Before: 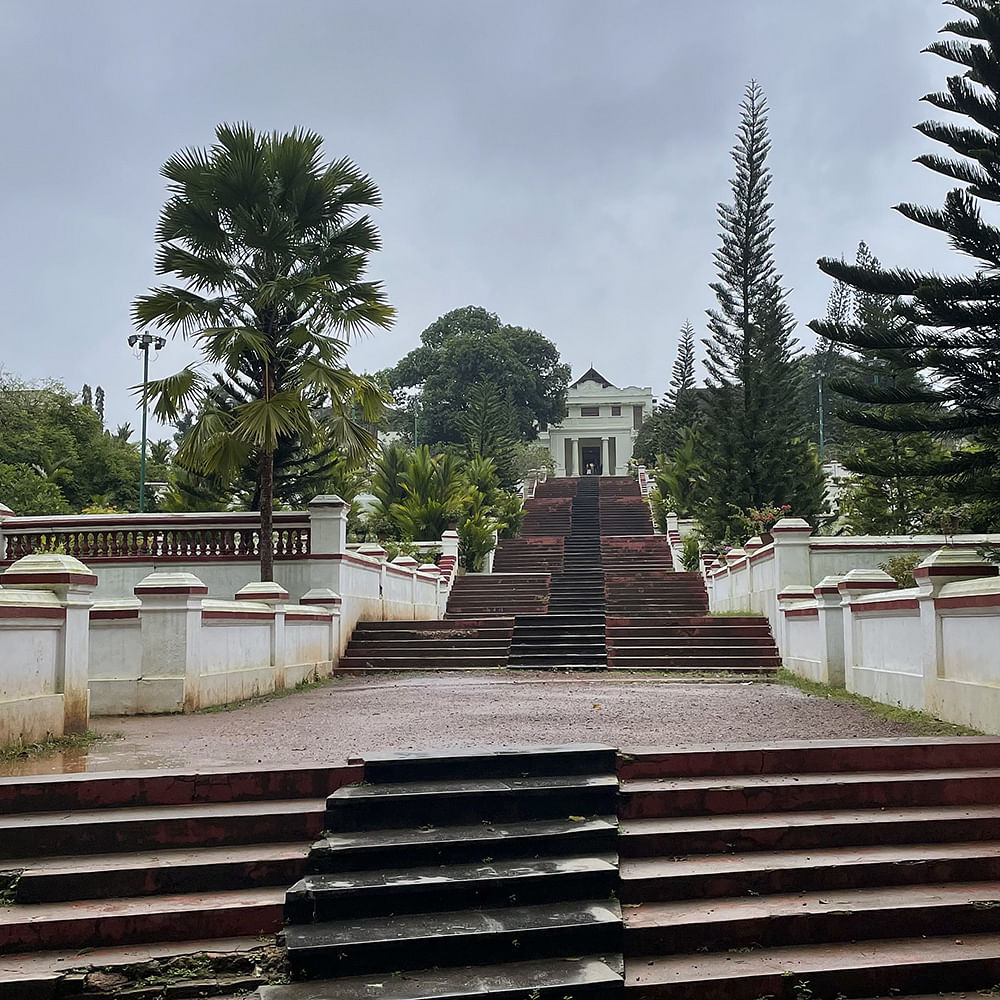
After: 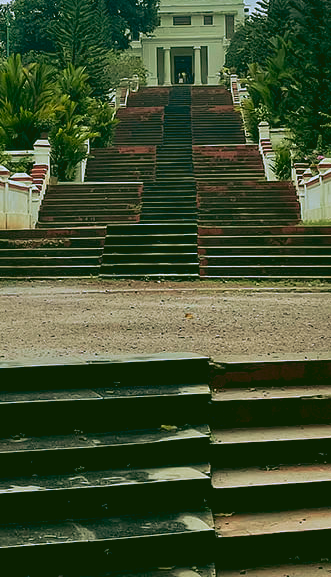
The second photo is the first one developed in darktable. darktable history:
rgb curve: curves: ch0 [(0.123, 0.061) (0.995, 0.887)]; ch1 [(0.06, 0.116) (1, 0.906)]; ch2 [(0, 0) (0.824, 0.69) (1, 1)], mode RGB, independent channels, compensate middle gray true
velvia: on, module defaults
exposure: black level correction 0.005, exposure 0.014 EV, compensate highlight preservation false
crop: left 40.878%, top 39.176%, right 25.993%, bottom 3.081%
